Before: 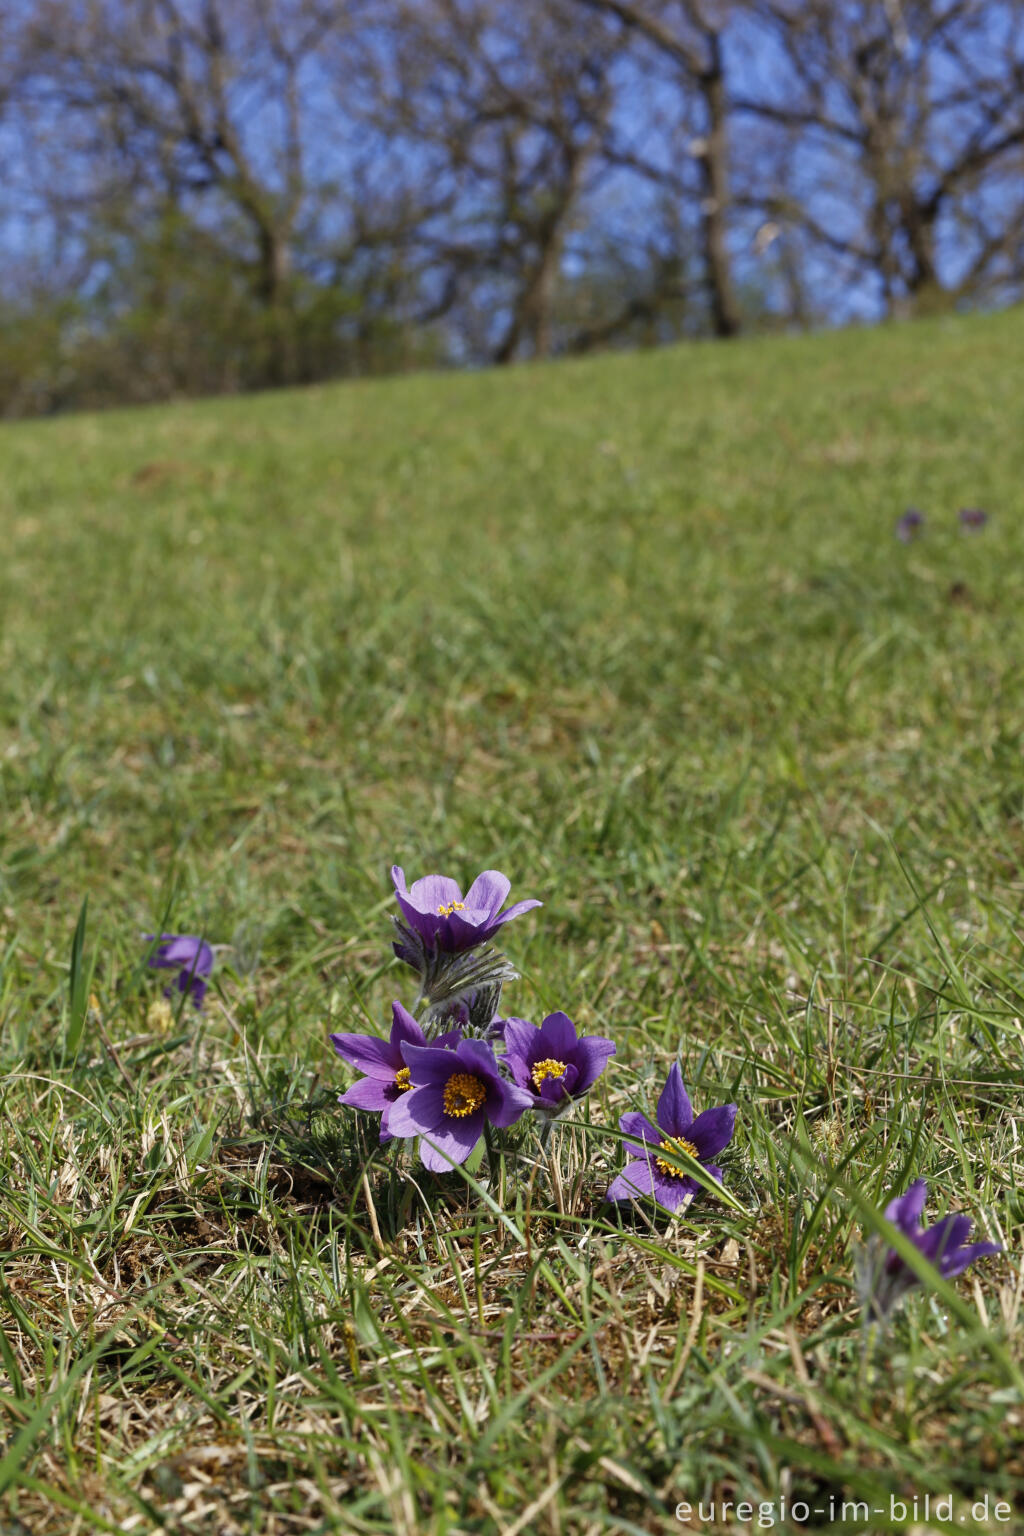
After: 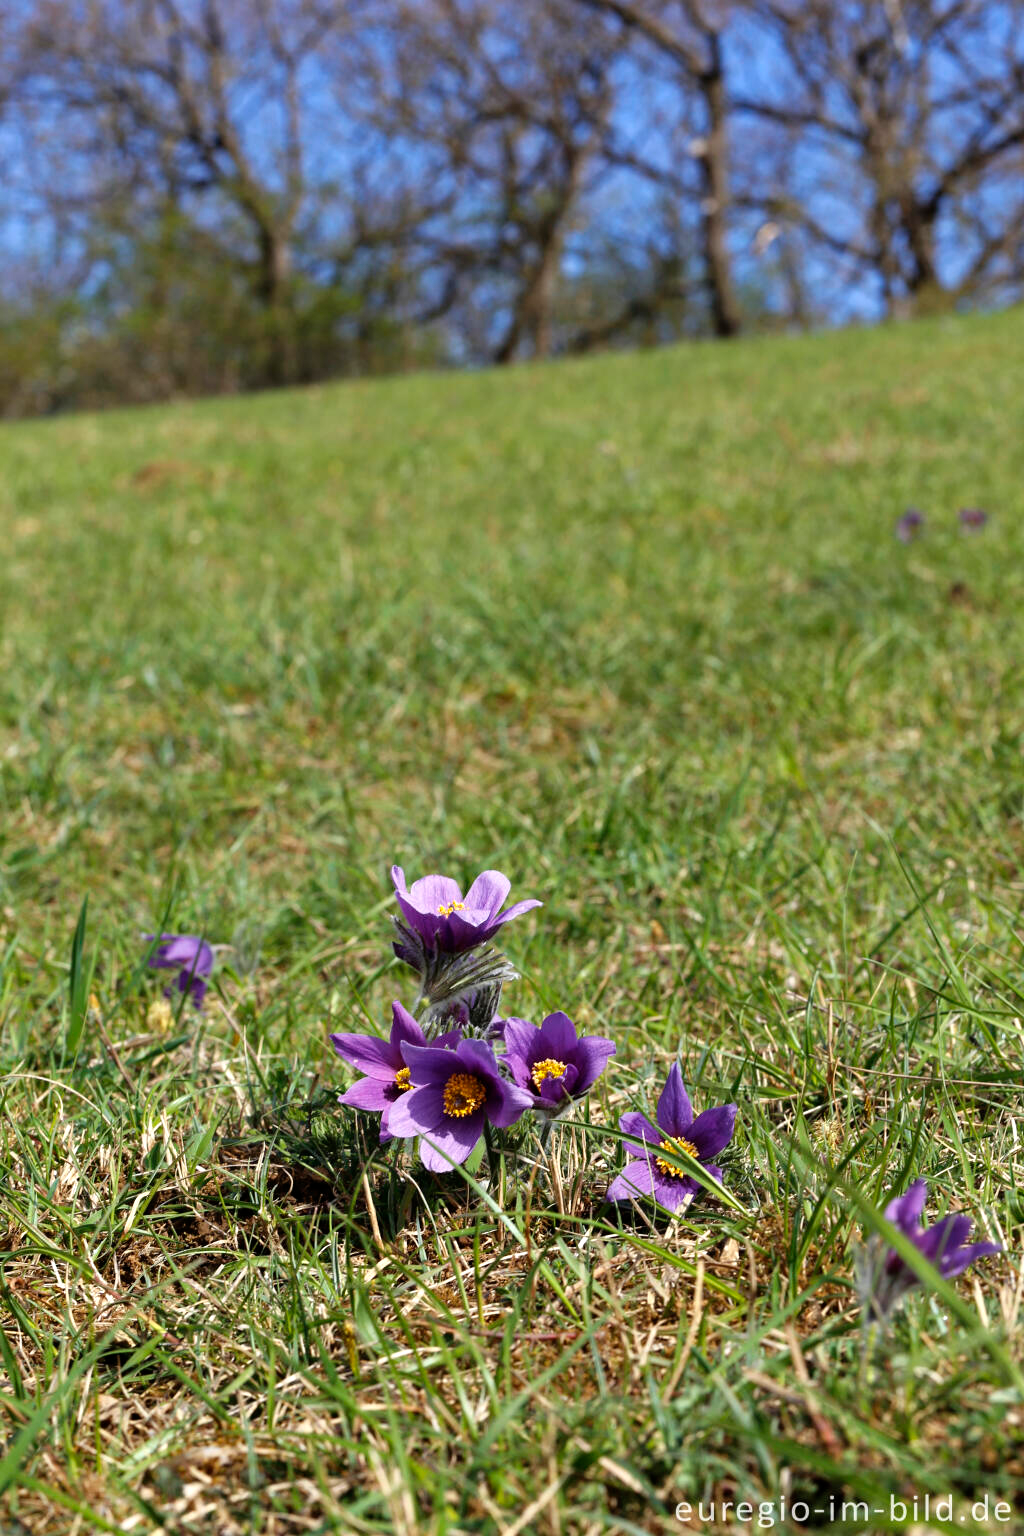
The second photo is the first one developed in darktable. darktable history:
tone equalizer: -8 EV -0.446 EV, -7 EV -0.421 EV, -6 EV -0.298 EV, -5 EV -0.212 EV, -3 EV 0.191 EV, -2 EV 0.342 EV, -1 EV 0.413 EV, +0 EV 0.399 EV
